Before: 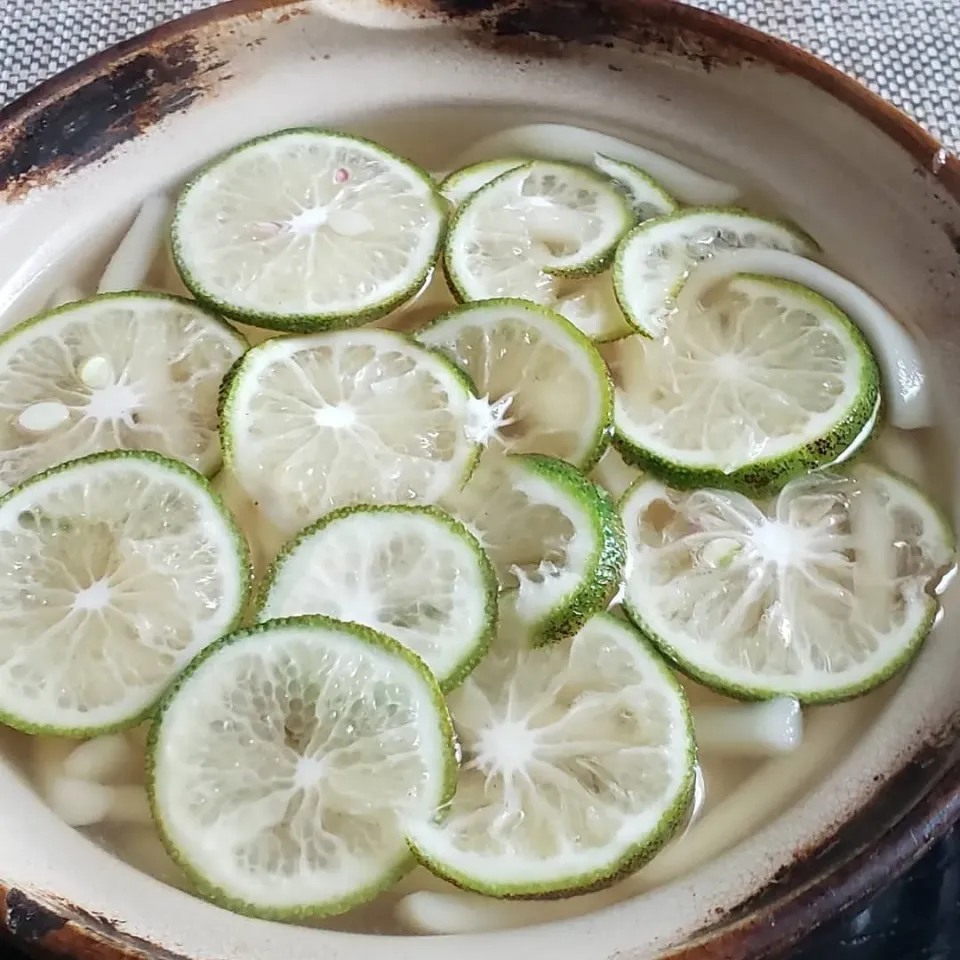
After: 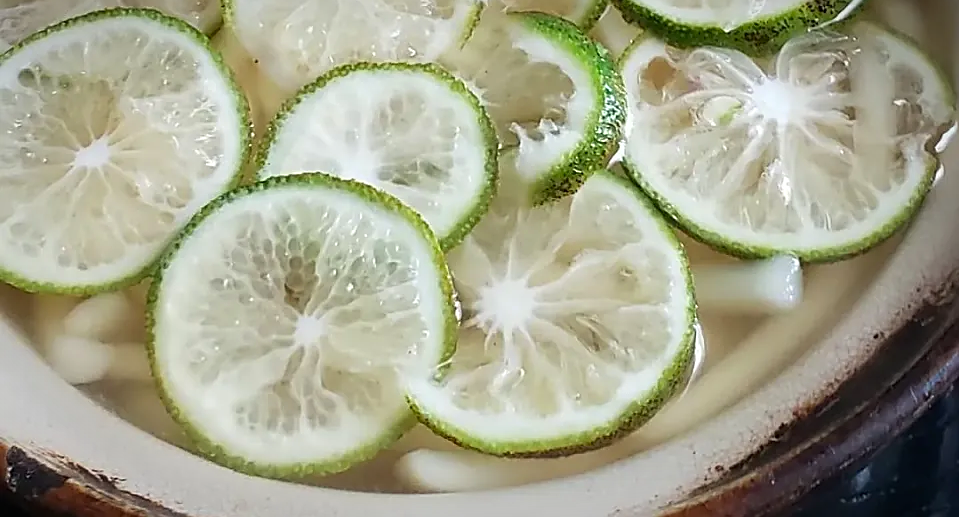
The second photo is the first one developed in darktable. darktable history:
color zones: curves: ch0 [(0.068, 0.464) (0.25, 0.5) (0.48, 0.508) (0.75, 0.536) (0.886, 0.476) (0.967, 0.456)]; ch1 [(0.066, 0.456) (0.25, 0.5) (0.616, 0.508) (0.746, 0.56) (0.934, 0.444)]
vignetting: fall-off start 81.88%, fall-off radius 61.73%, saturation -0.03, automatic ratio true, width/height ratio 1.416, unbound false
tone equalizer: on, module defaults
crop and rotate: top 46.11%, right 0.043%
sharpen: on, module defaults
contrast brightness saturation: contrast 0.038, saturation 0.157
